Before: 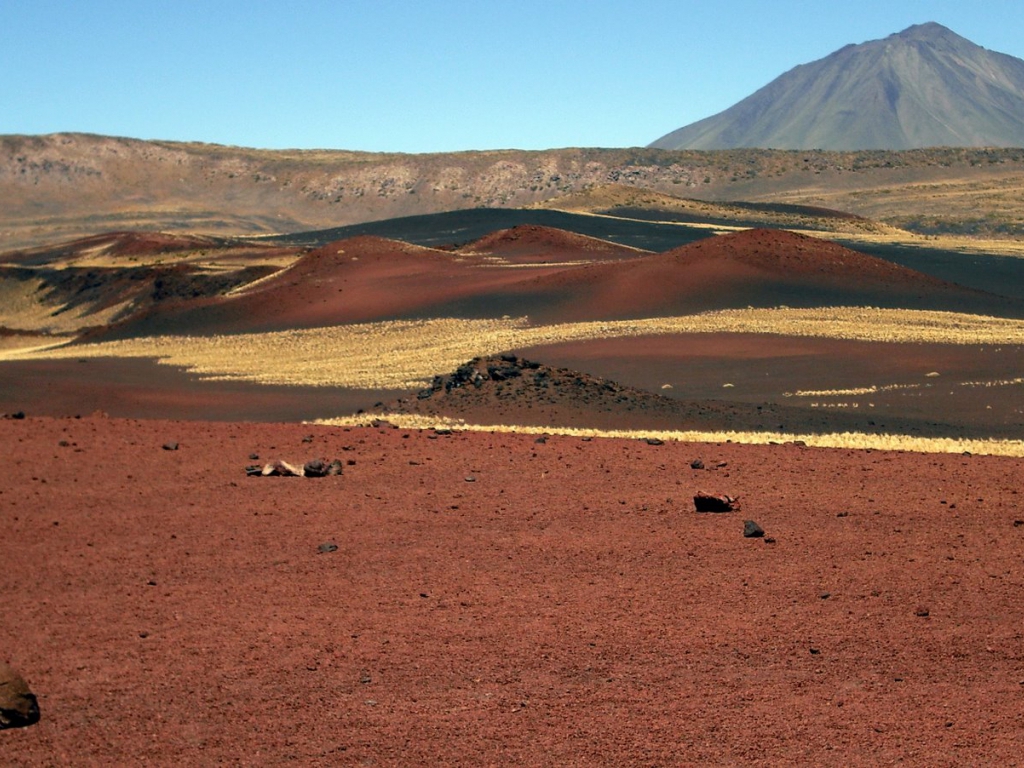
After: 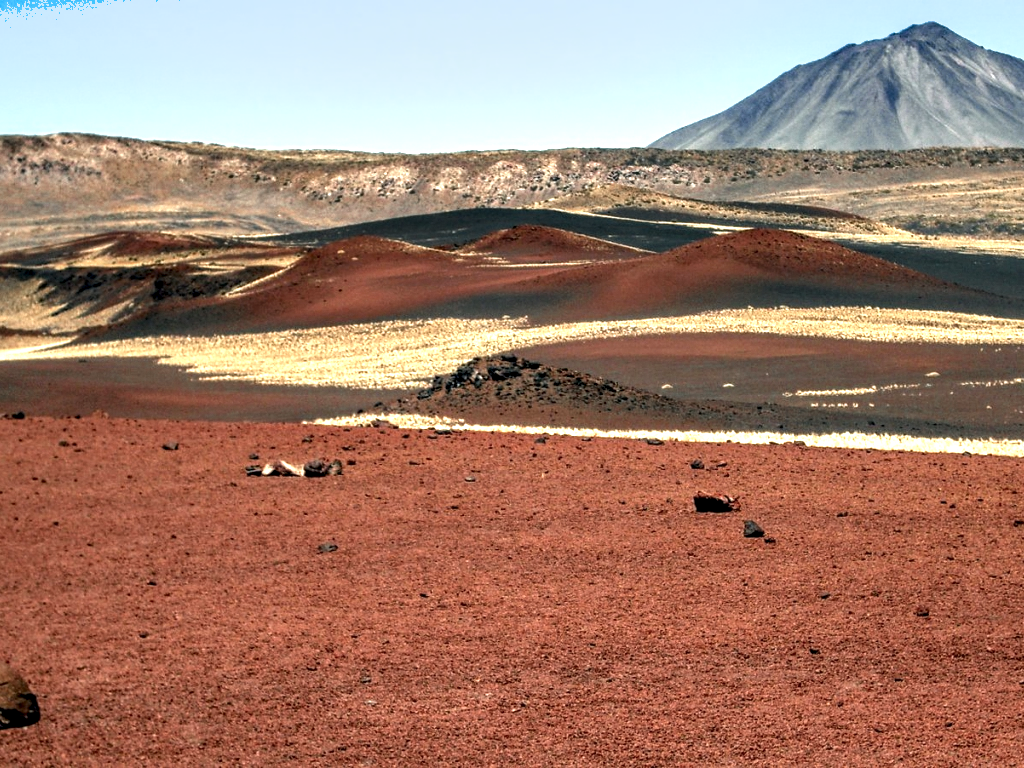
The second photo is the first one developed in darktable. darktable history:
tone equalizer: on, module defaults
shadows and highlights: soften with gaussian
color zones: curves: ch0 [(0, 0.5) (0.125, 0.4) (0.25, 0.5) (0.375, 0.4) (0.5, 0.4) (0.625, 0.35) (0.75, 0.35) (0.875, 0.5)]; ch1 [(0, 0.35) (0.125, 0.45) (0.25, 0.35) (0.375, 0.35) (0.5, 0.35) (0.625, 0.35) (0.75, 0.45) (0.875, 0.35)]; ch2 [(0, 0.6) (0.125, 0.5) (0.25, 0.5) (0.375, 0.6) (0.5, 0.6) (0.625, 0.5) (0.75, 0.5) (0.875, 0.5)]
exposure: exposure 1.137 EV, compensate highlight preservation false
color calibration: illuminant same as pipeline (D50), adaptation XYZ, x 0.347, y 0.358, temperature 5002.73 K, gamut compression 0.983
local contrast: highlights 60%, shadows 63%, detail 160%
